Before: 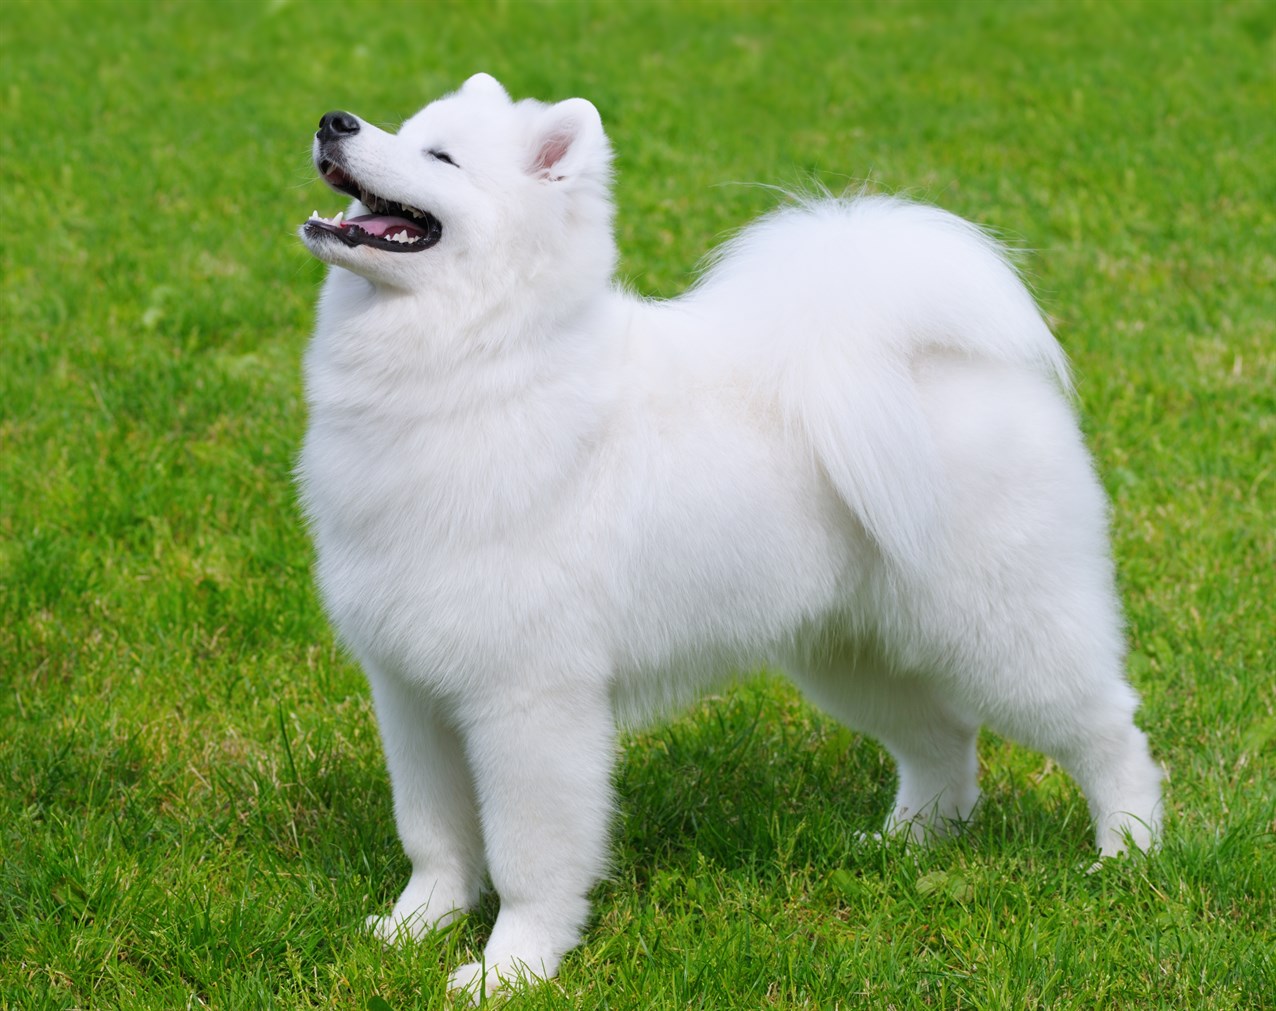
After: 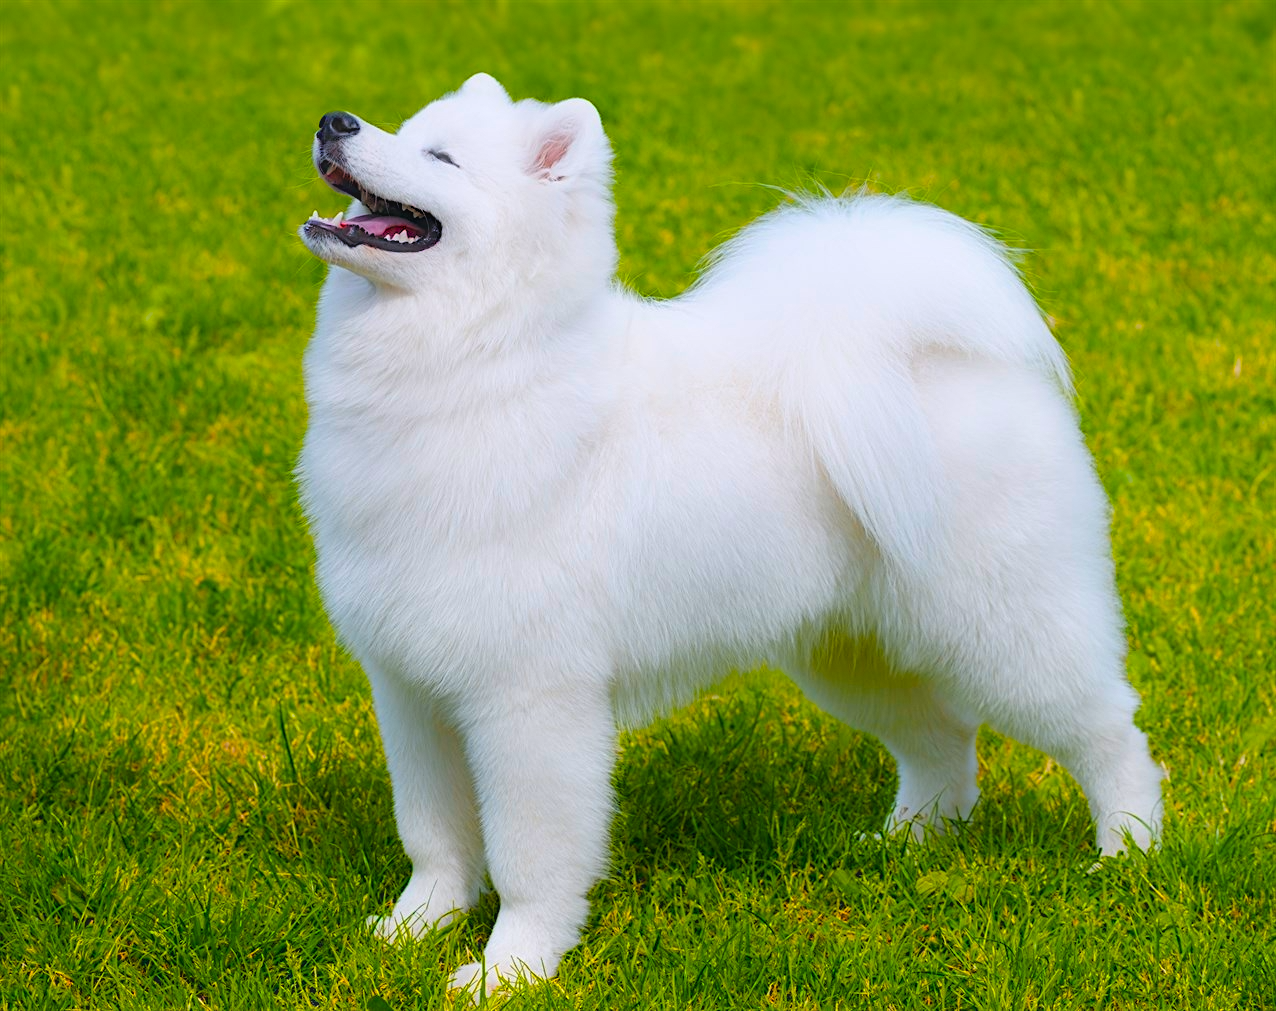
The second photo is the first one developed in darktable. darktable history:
color equalizer "cinematic": saturation › orange 1.11, saturation › yellow 1.11, saturation › cyan 1.11, saturation › blue 1.17, hue › red 6.83, hue › orange -14.63, hue › yellow -10.73, hue › blue -10.73, brightness › red 1.16, brightness › orange 1.24, brightness › yellow 1.11, brightness › green 0.86, brightness › blue 0.801, brightness › lavender 1.04, brightness › magenta 0.983
contrast equalizer "soft": y [[0.5, 0.496, 0.435, 0.435, 0.496, 0.5], [0.5 ×6], [0.5 ×6], [0 ×6], [0 ×6]]
diffuse or sharpen "diffusion": radius span 100, 1st order speed 50%, 2nd order speed 50%, 3rd order speed 50%, 4th order speed 50% | blend: blend mode normal, opacity 25%; mask: uniform (no mask)
diffuse or sharpen "sharpen demosaicing: AA filter": edge sensitivity 1, 1st order anisotropy 100%, 2nd order anisotropy 100%, 3rd order anisotropy 100%, 4th order anisotropy 100%, 1st order speed -25%, 2nd order speed -25%, 3rd order speed -25%, 4th order speed -25%
haze removal: strength -0.1, adaptive false
color balance rgb "medium contrast": perceptual brilliance grading › highlights 20%, perceptual brilliance grading › mid-tones 10%, perceptual brilliance grading › shadows -20%
color balance rgb: perceptual saturation grading › global saturation 20%, perceptual saturation grading › highlights -25%, perceptual saturation grading › shadows 25%, global vibrance 50%
